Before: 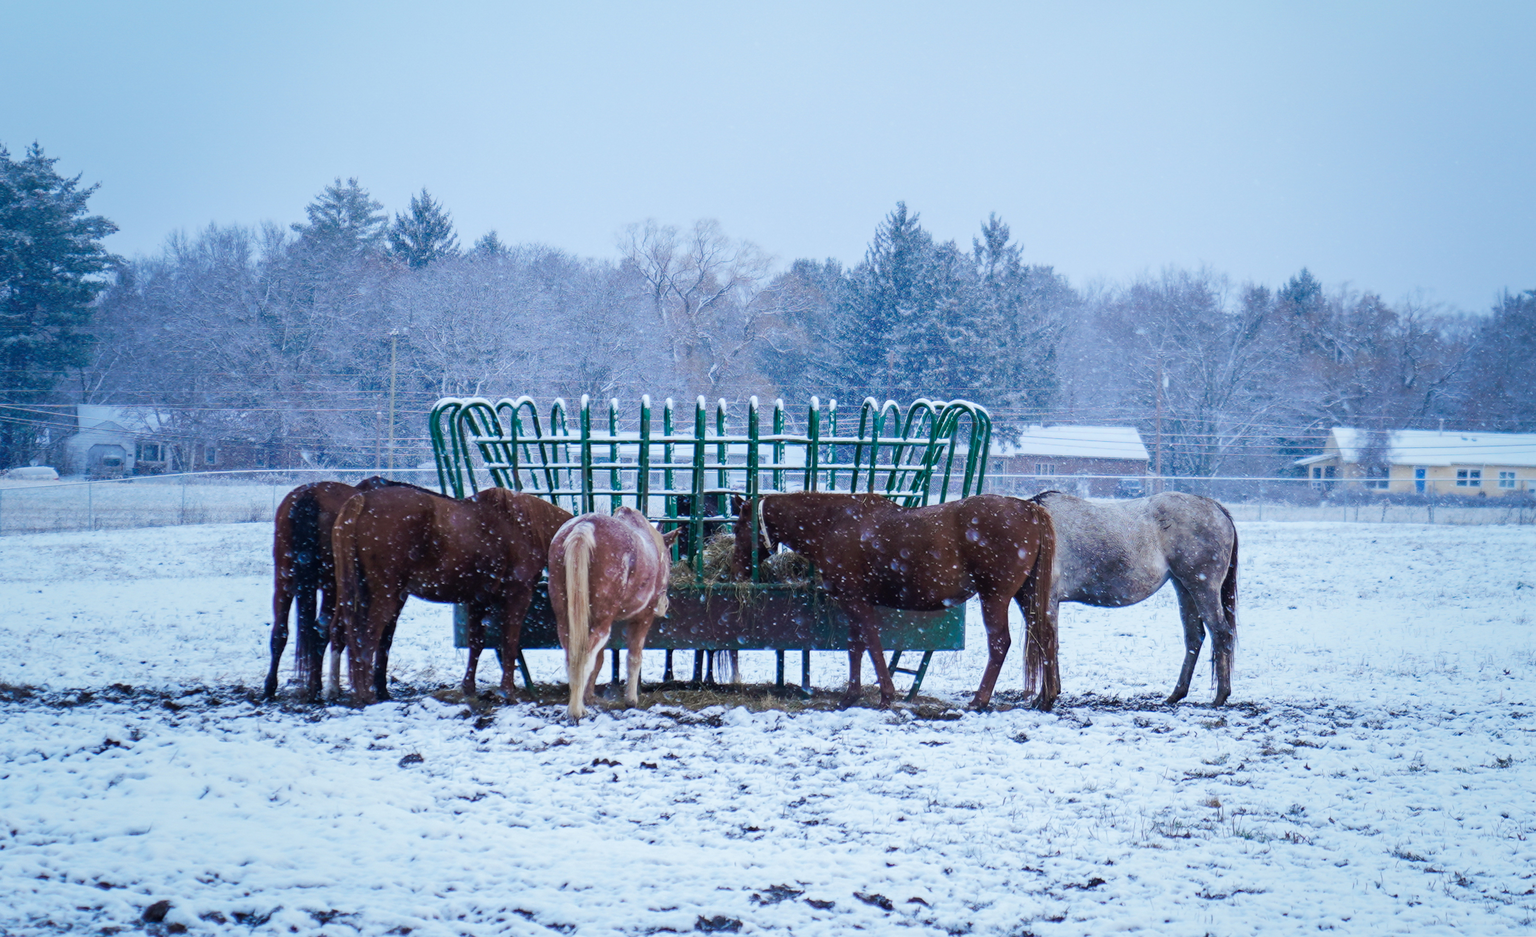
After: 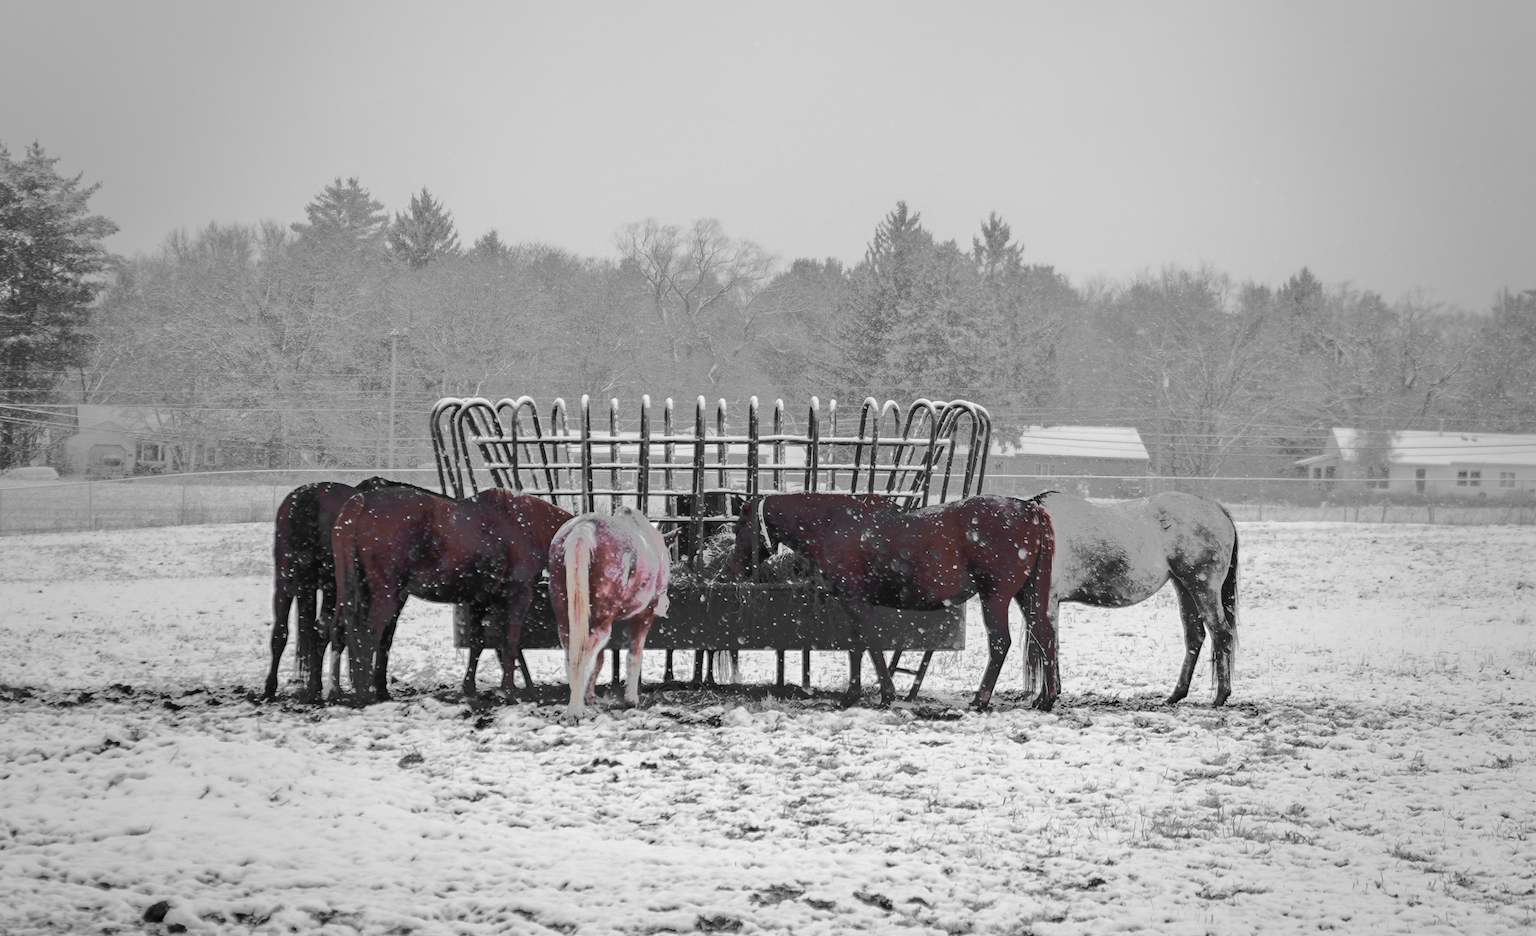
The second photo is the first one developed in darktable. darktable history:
color zones: curves: ch0 [(0, 0.497) (0.096, 0.361) (0.221, 0.538) (0.429, 0.5) (0.571, 0.5) (0.714, 0.5) (0.857, 0.5) (1, 0.497)]; ch1 [(0, 0.5) (0.143, 0.5) (0.257, -0.002) (0.429, 0.04) (0.571, -0.001) (0.714, -0.015) (0.857, 0.024) (1, 0.5)]
tone equalizer: -7 EV -0.645 EV, -6 EV 1.04 EV, -5 EV -0.453 EV, -4 EV 0.457 EV, -3 EV 0.443 EV, -2 EV 0.127 EV, -1 EV -0.137 EV, +0 EV -0.374 EV, edges refinement/feathering 500, mask exposure compensation -1.57 EV, preserve details guided filter
